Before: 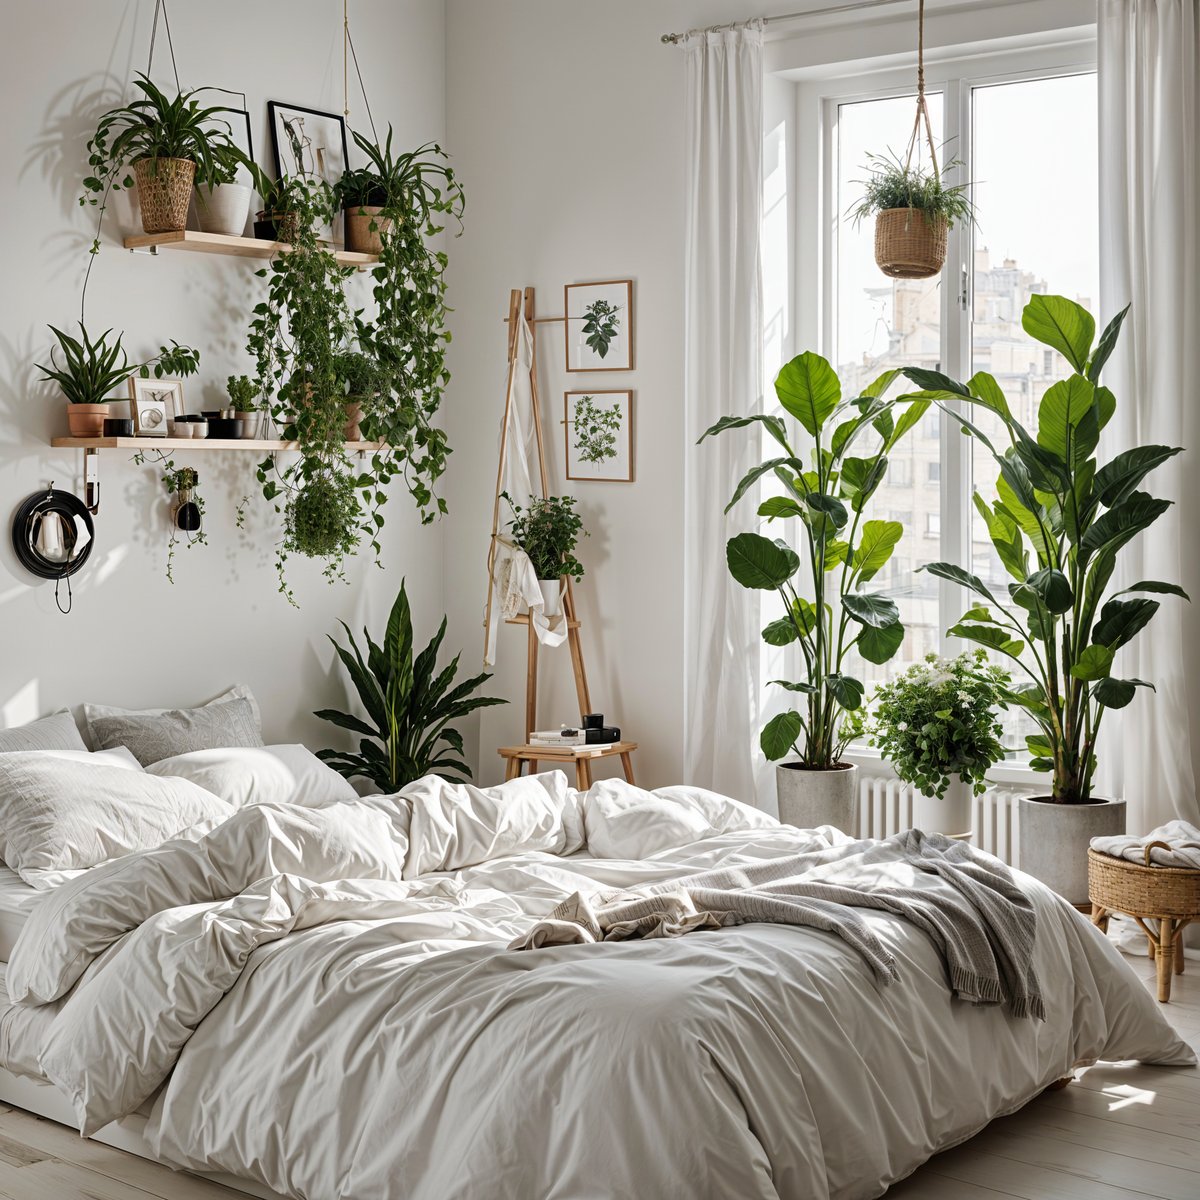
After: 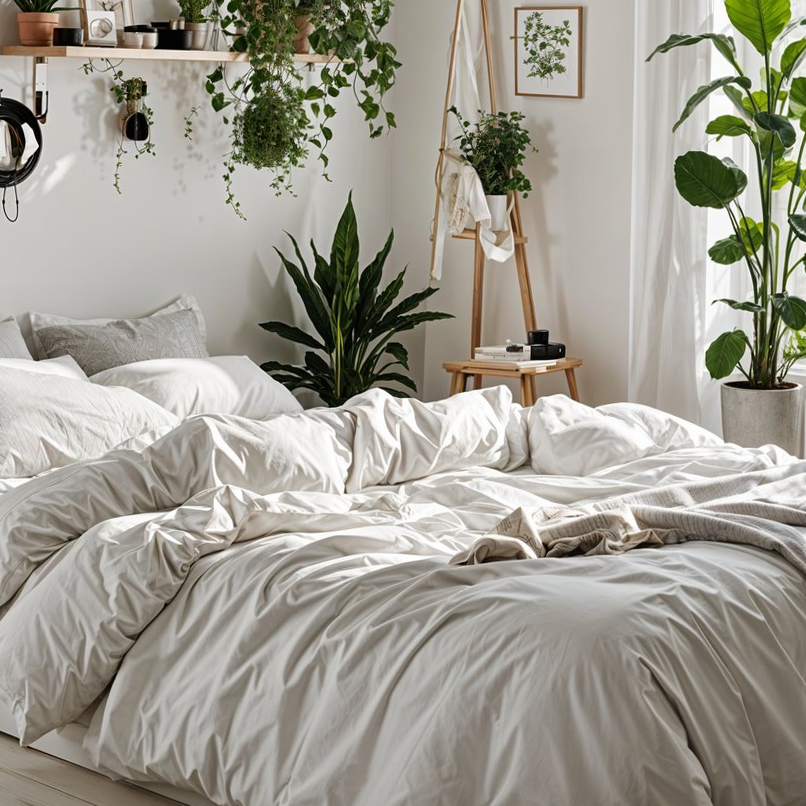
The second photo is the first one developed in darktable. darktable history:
crop and rotate: angle -0.82°, left 3.85%, top 31.828%, right 27.992%
